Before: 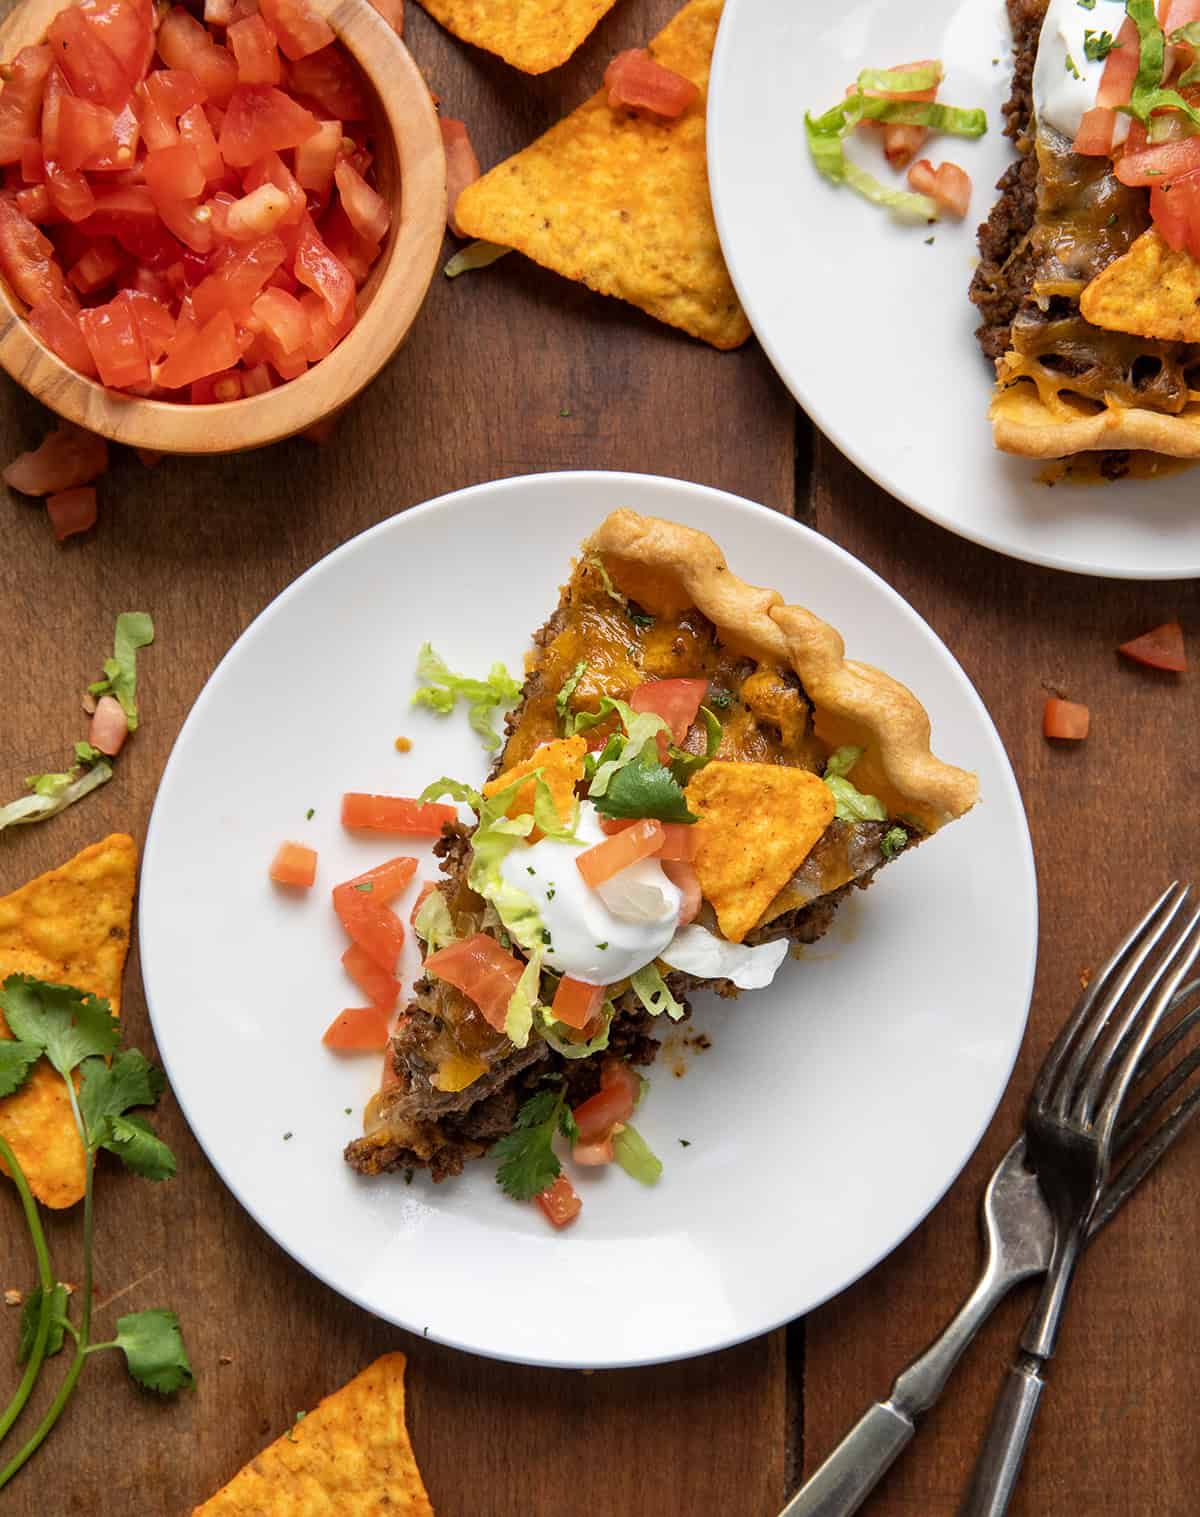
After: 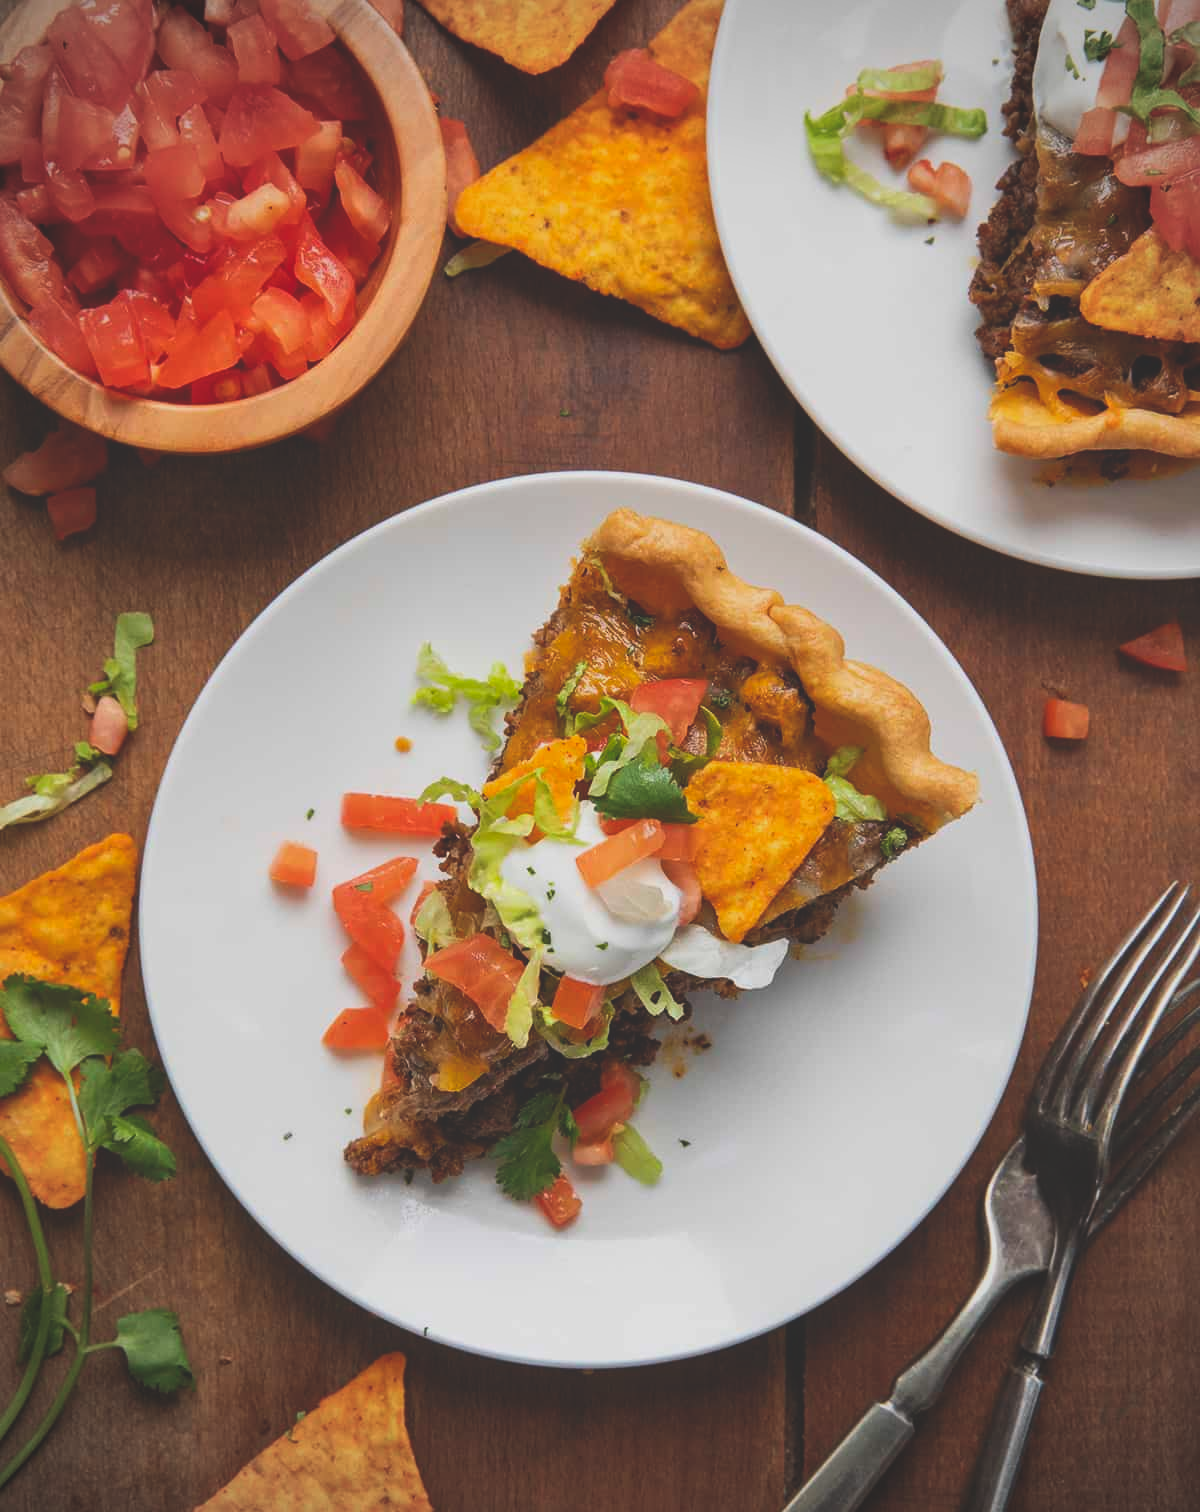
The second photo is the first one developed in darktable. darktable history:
crop: top 0.05%, bottom 0.098%
exposure: black level correction -0.036, exposure -0.497 EV, compensate highlight preservation false
vignetting: on, module defaults
contrast brightness saturation: contrast 0.1, brightness 0.03, saturation 0.09
